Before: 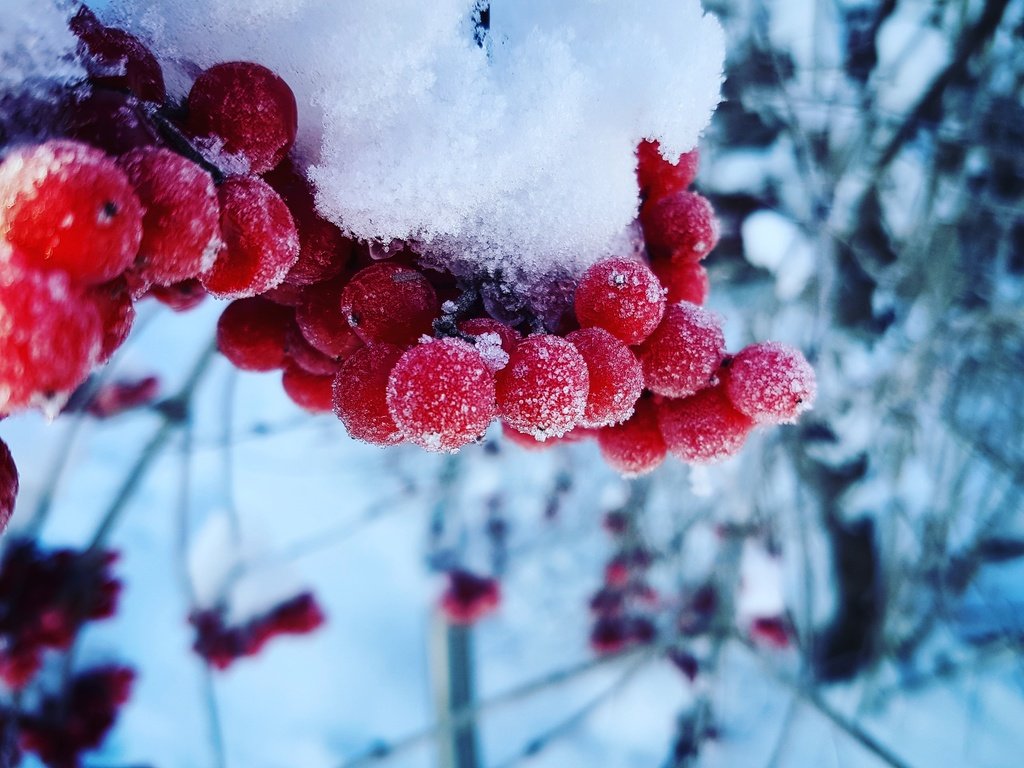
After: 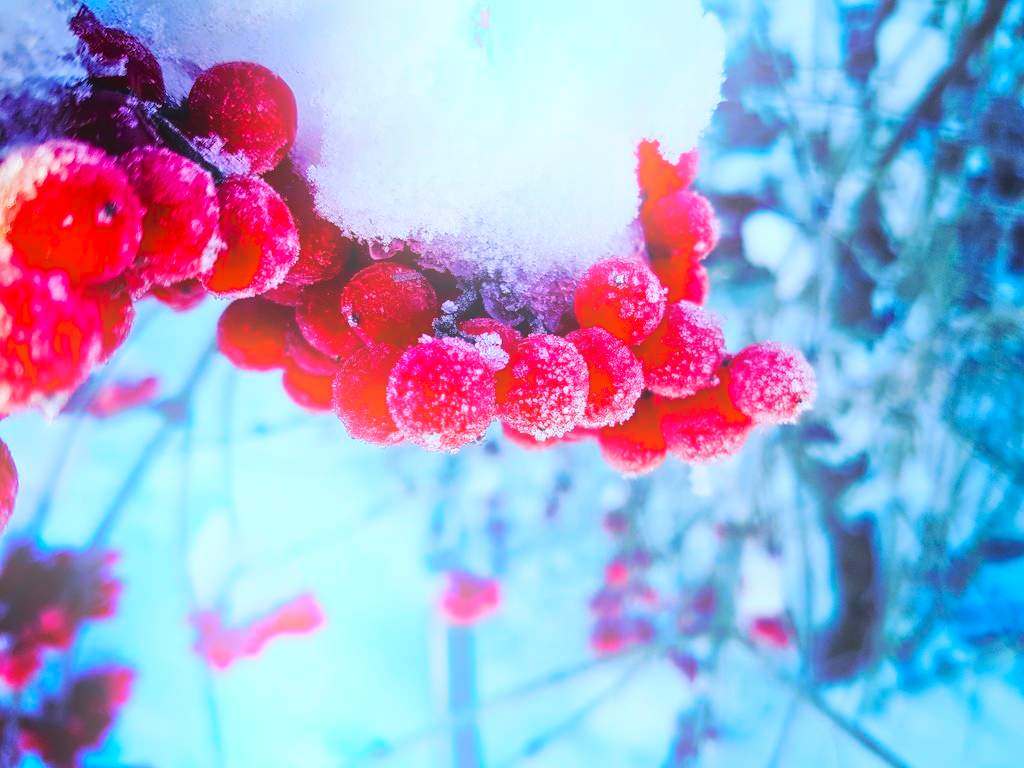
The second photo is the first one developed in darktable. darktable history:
tone equalizer: -7 EV 0.15 EV, -6 EV 0.6 EV, -5 EV 1.15 EV, -4 EV 1.33 EV, -3 EV 1.15 EV, -2 EV 0.6 EV, -1 EV 0.15 EV, mask exposure compensation -0.5 EV
bloom: on, module defaults
color balance rgb: linear chroma grading › global chroma 15%, perceptual saturation grading › global saturation 30%
